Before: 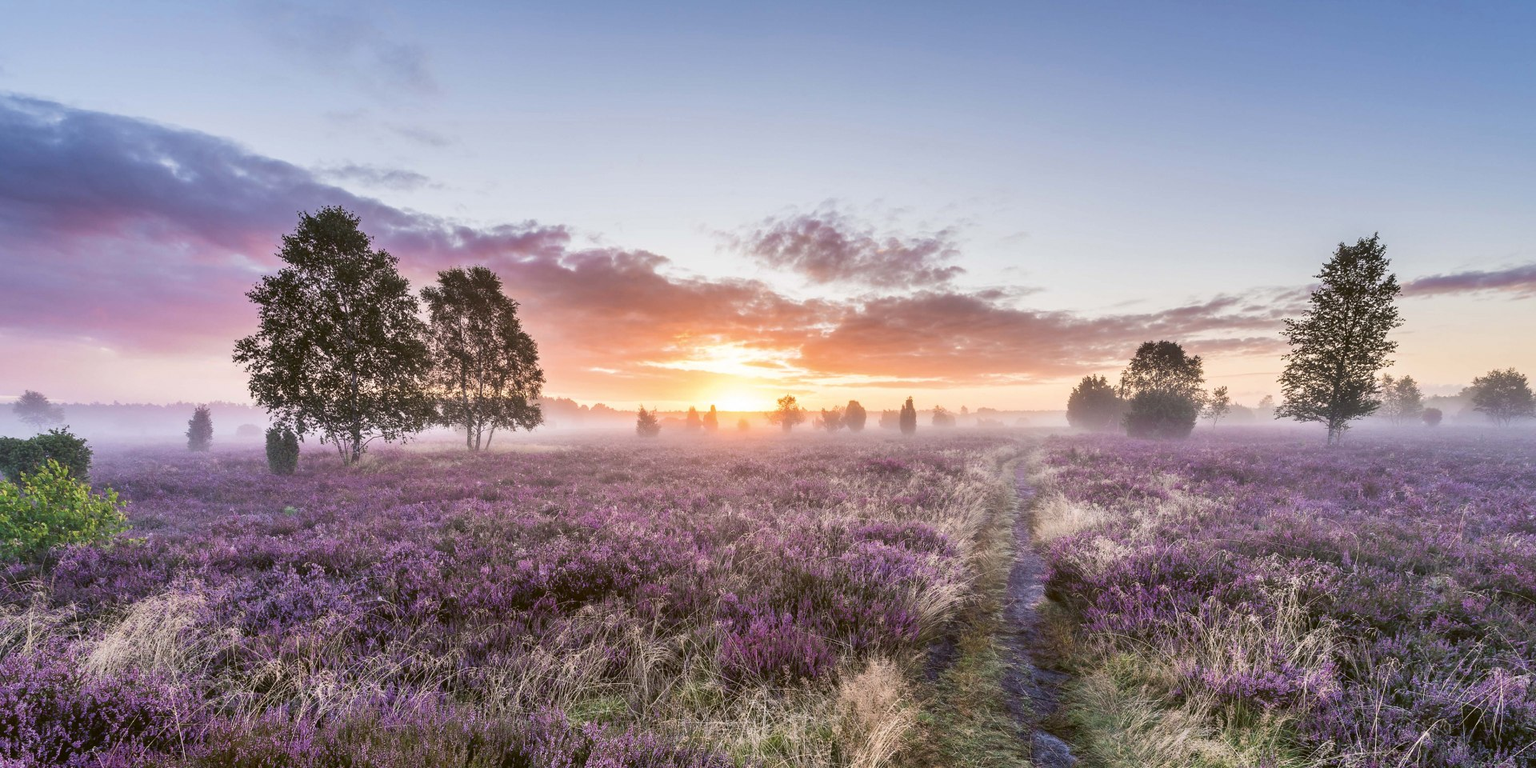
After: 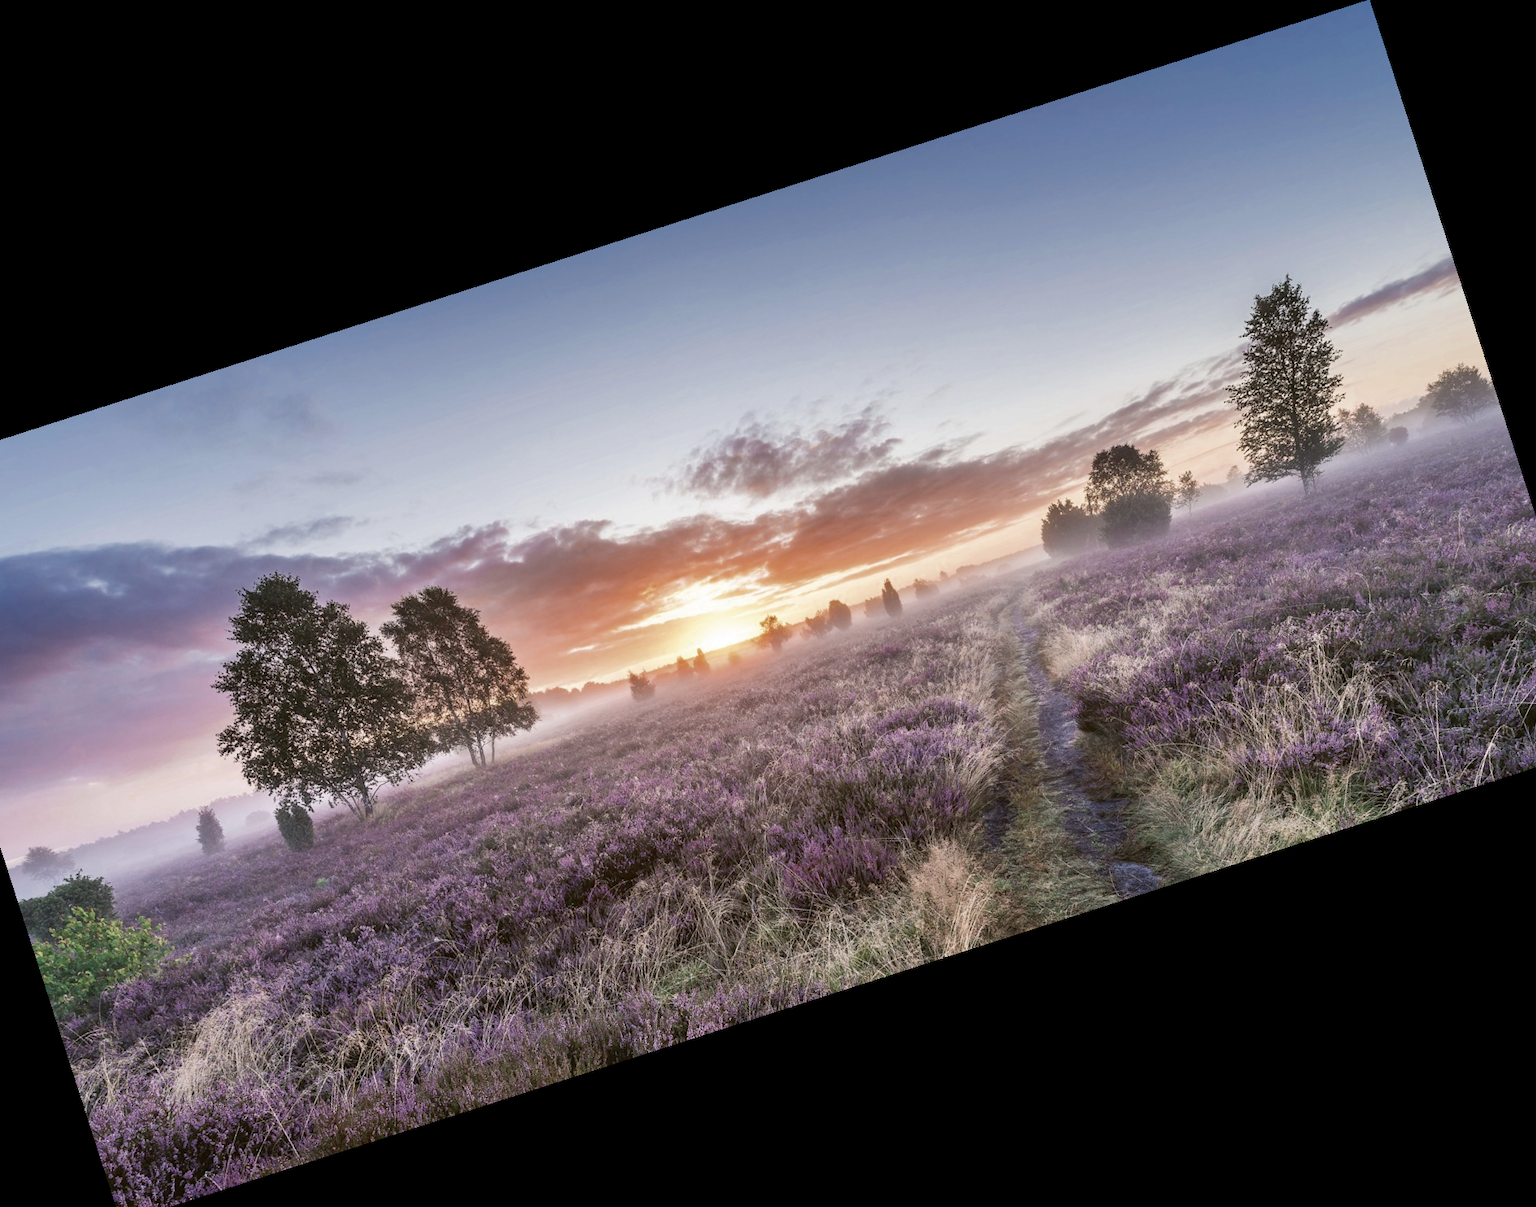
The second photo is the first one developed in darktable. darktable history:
color zones: curves: ch0 [(0, 0.5) (0.125, 0.4) (0.25, 0.5) (0.375, 0.4) (0.5, 0.4) (0.625, 0.35) (0.75, 0.35) (0.875, 0.5)]; ch1 [(0, 0.35) (0.125, 0.45) (0.25, 0.35) (0.375, 0.35) (0.5, 0.35) (0.625, 0.35) (0.75, 0.45) (0.875, 0.35)]; ch2 [(0, 0.6) (0.125, 0.5) (0.25, 0.5) (0.375, 0.6) (0.5, 0.6) (0.625, 0.5) (0.75, 0.5) (0.875, 0.5)]
crop and rotate: angle 17.83°, left 6.872%, right 4.122%, bottom 1.166%
